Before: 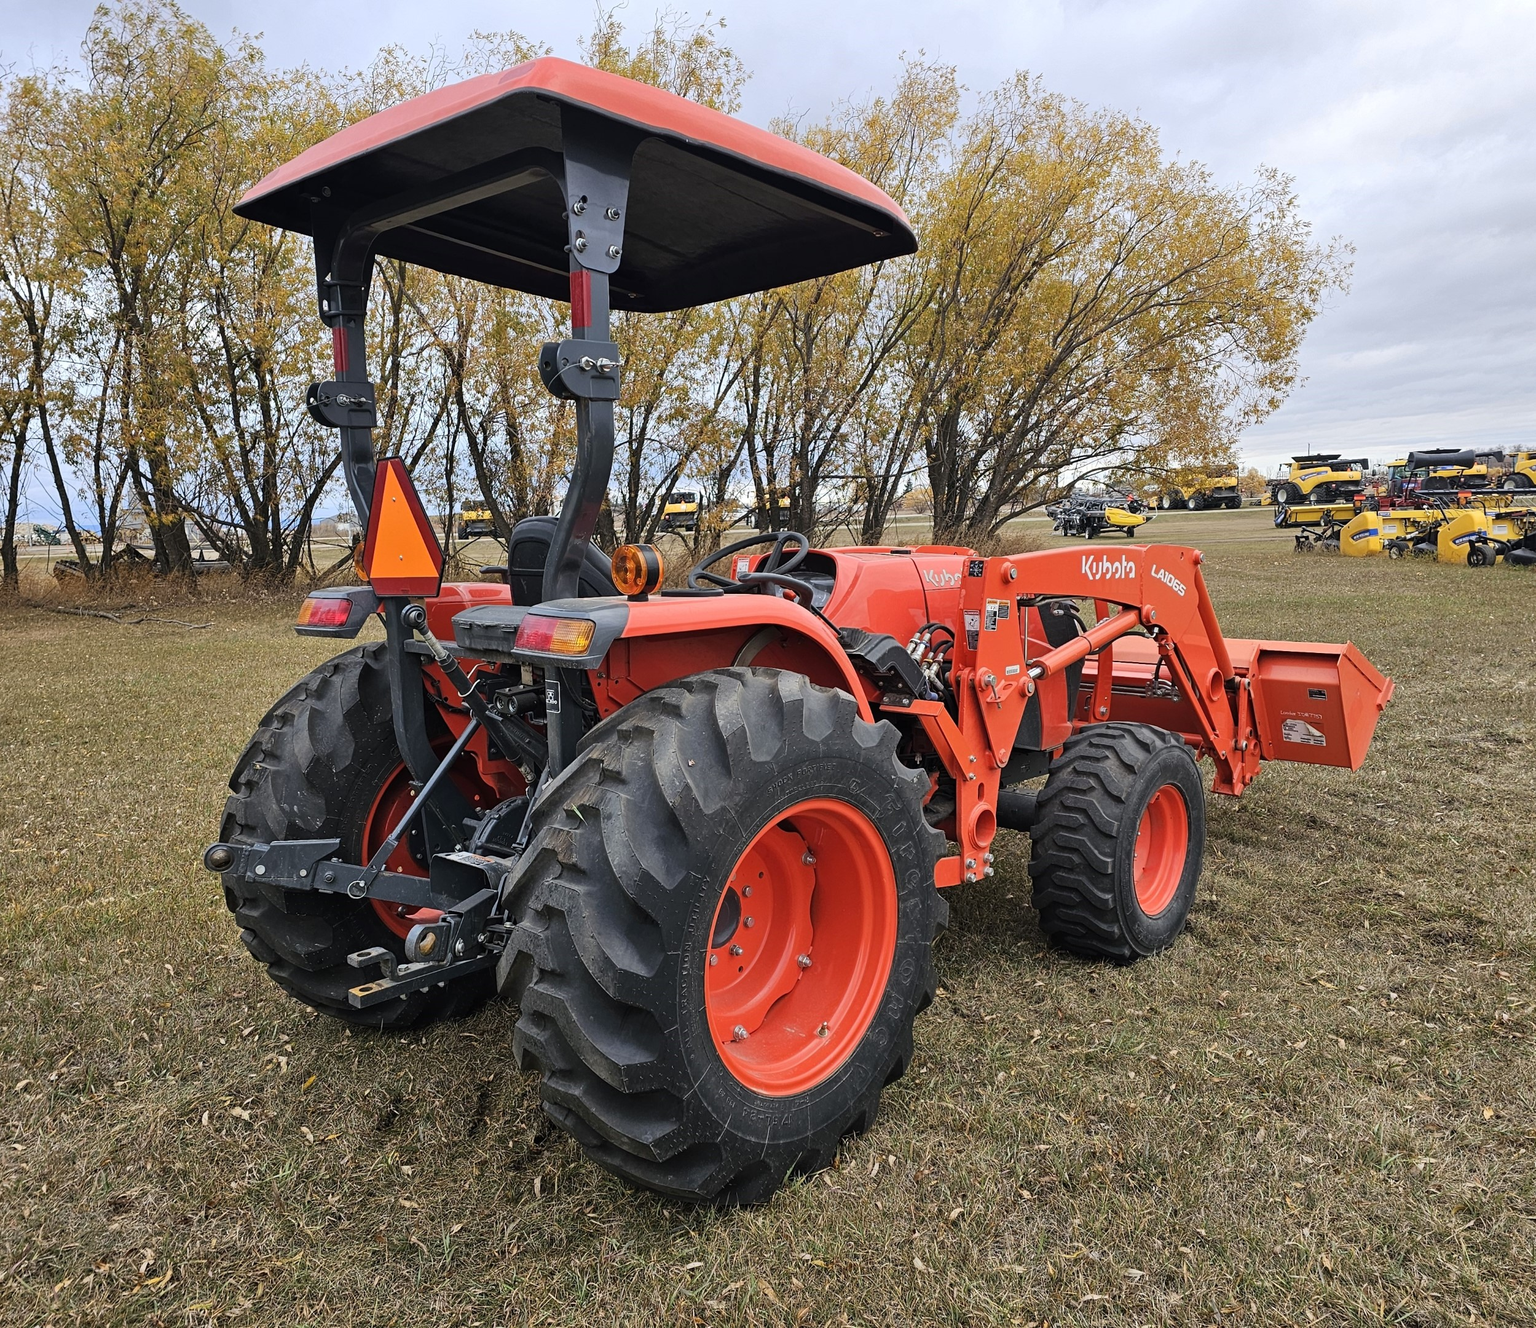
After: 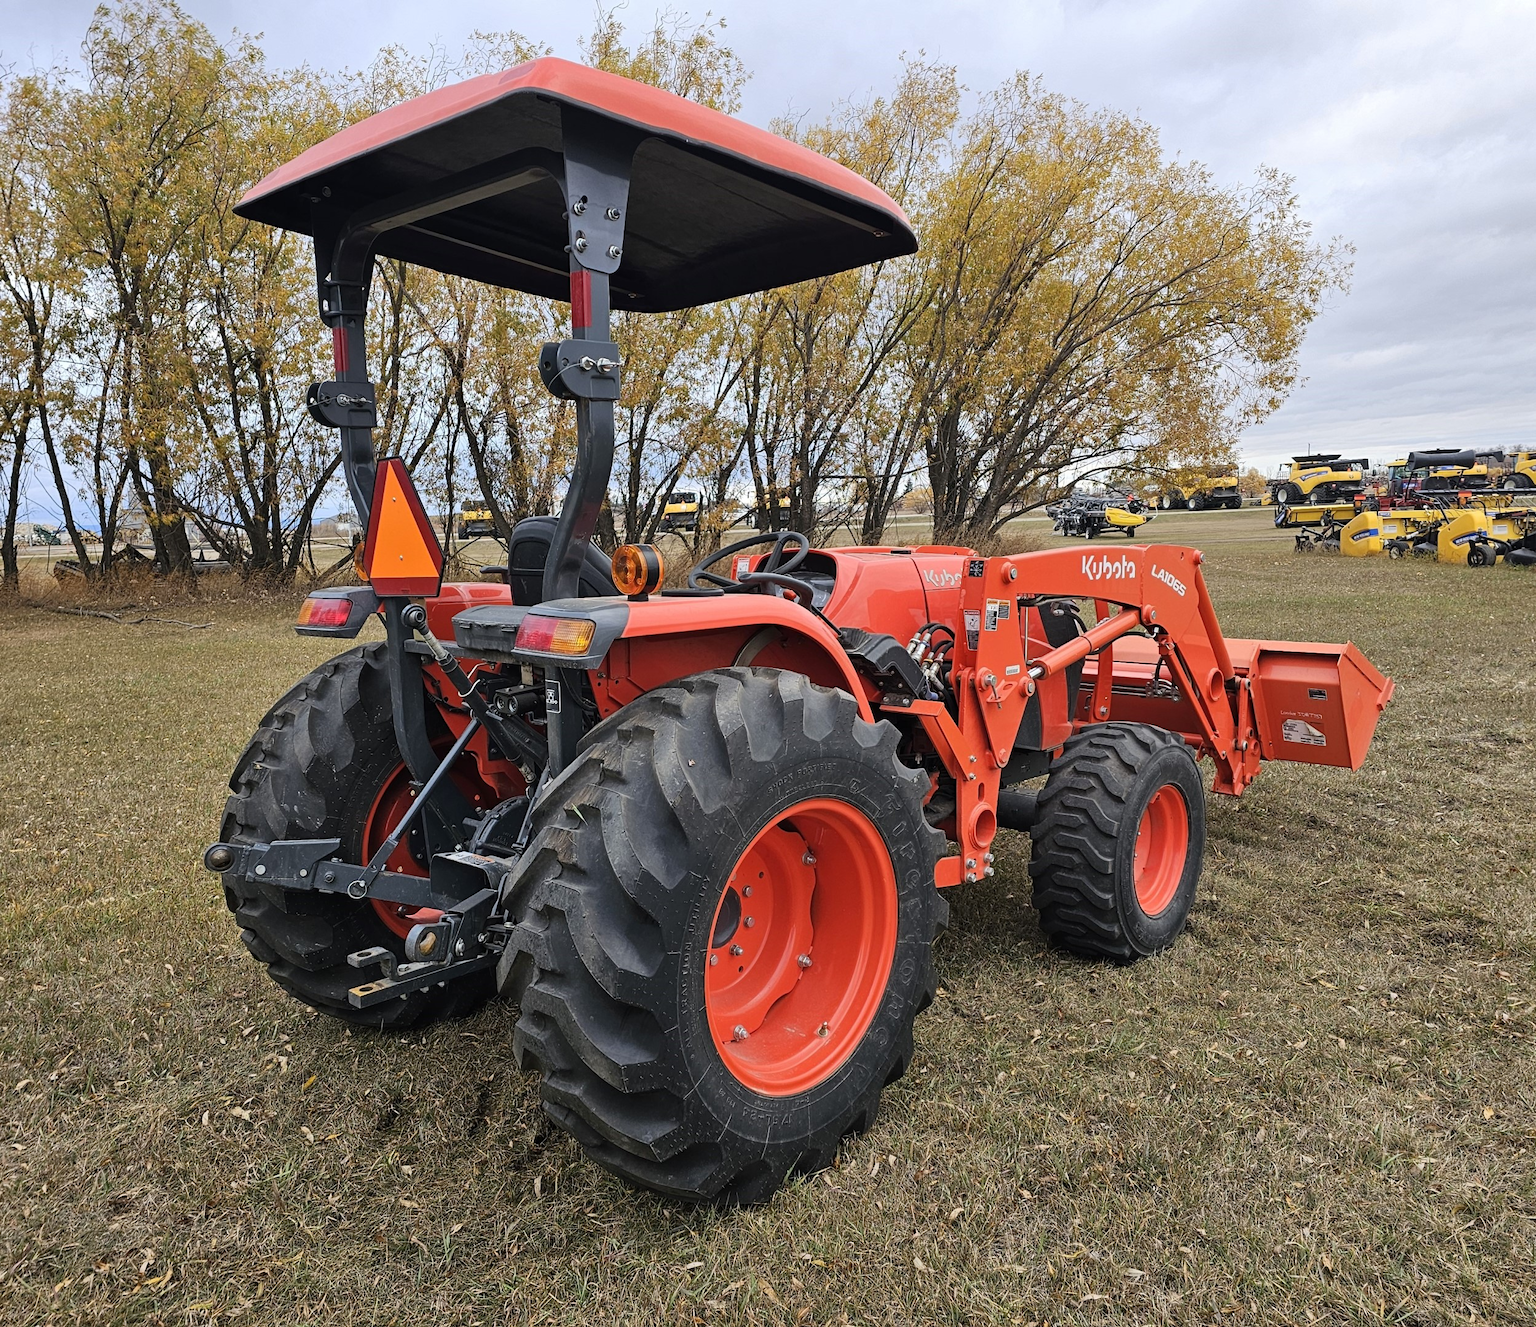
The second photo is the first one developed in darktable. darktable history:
shadows and highlights: shadows 3.15, highlights -16.81, soften with gaussian
